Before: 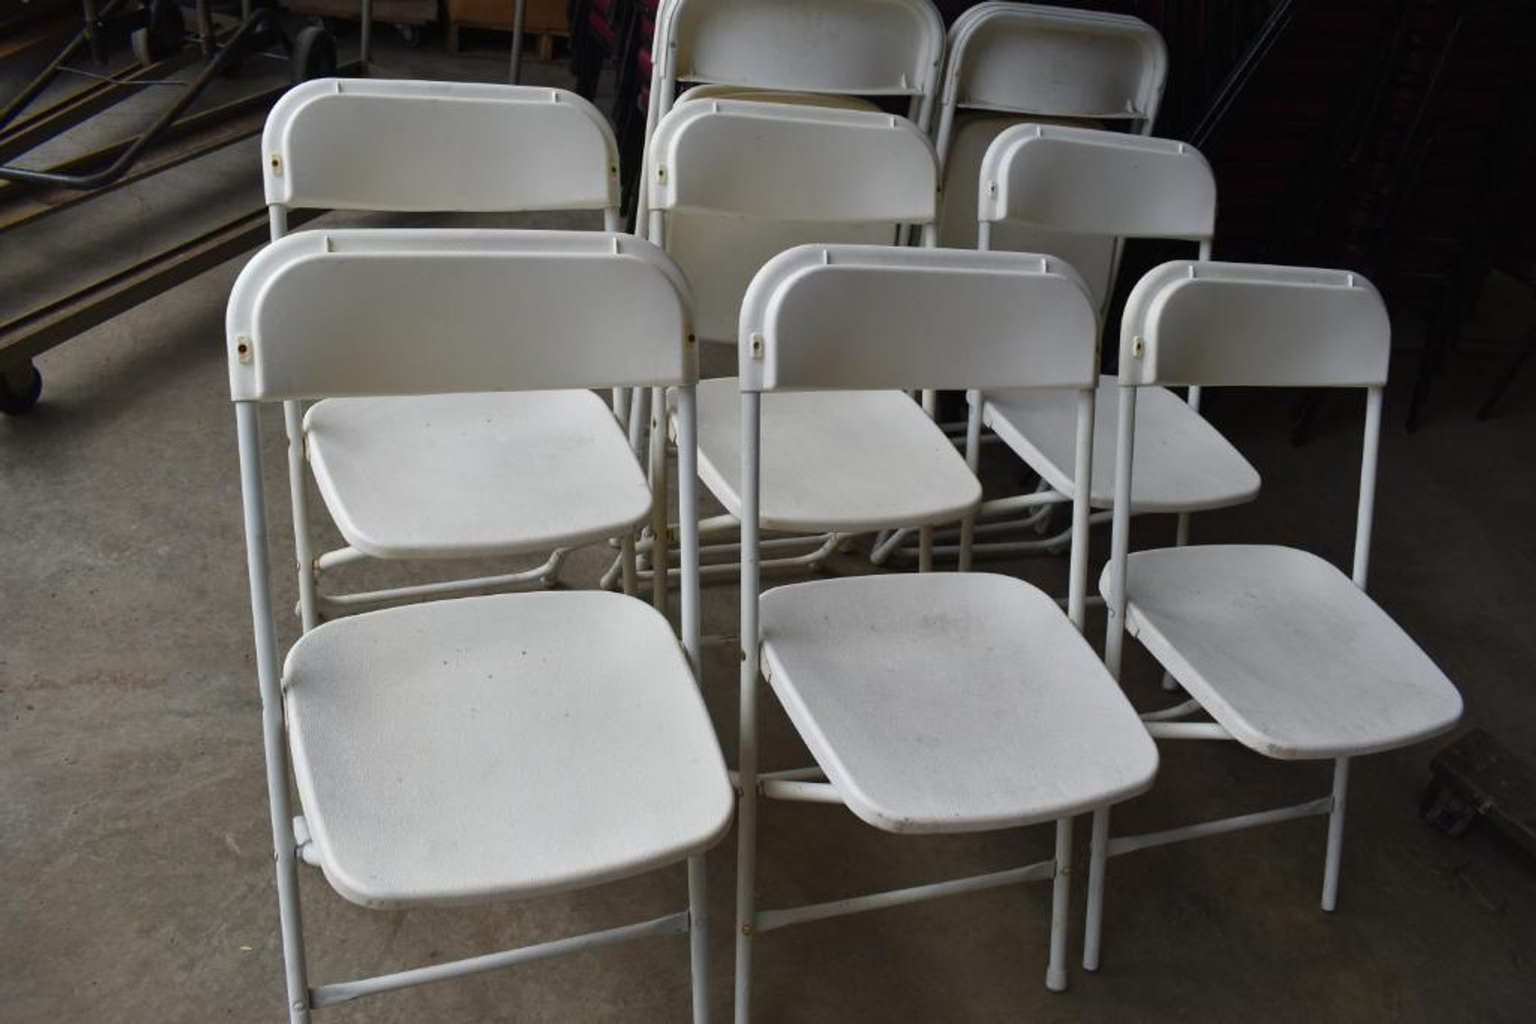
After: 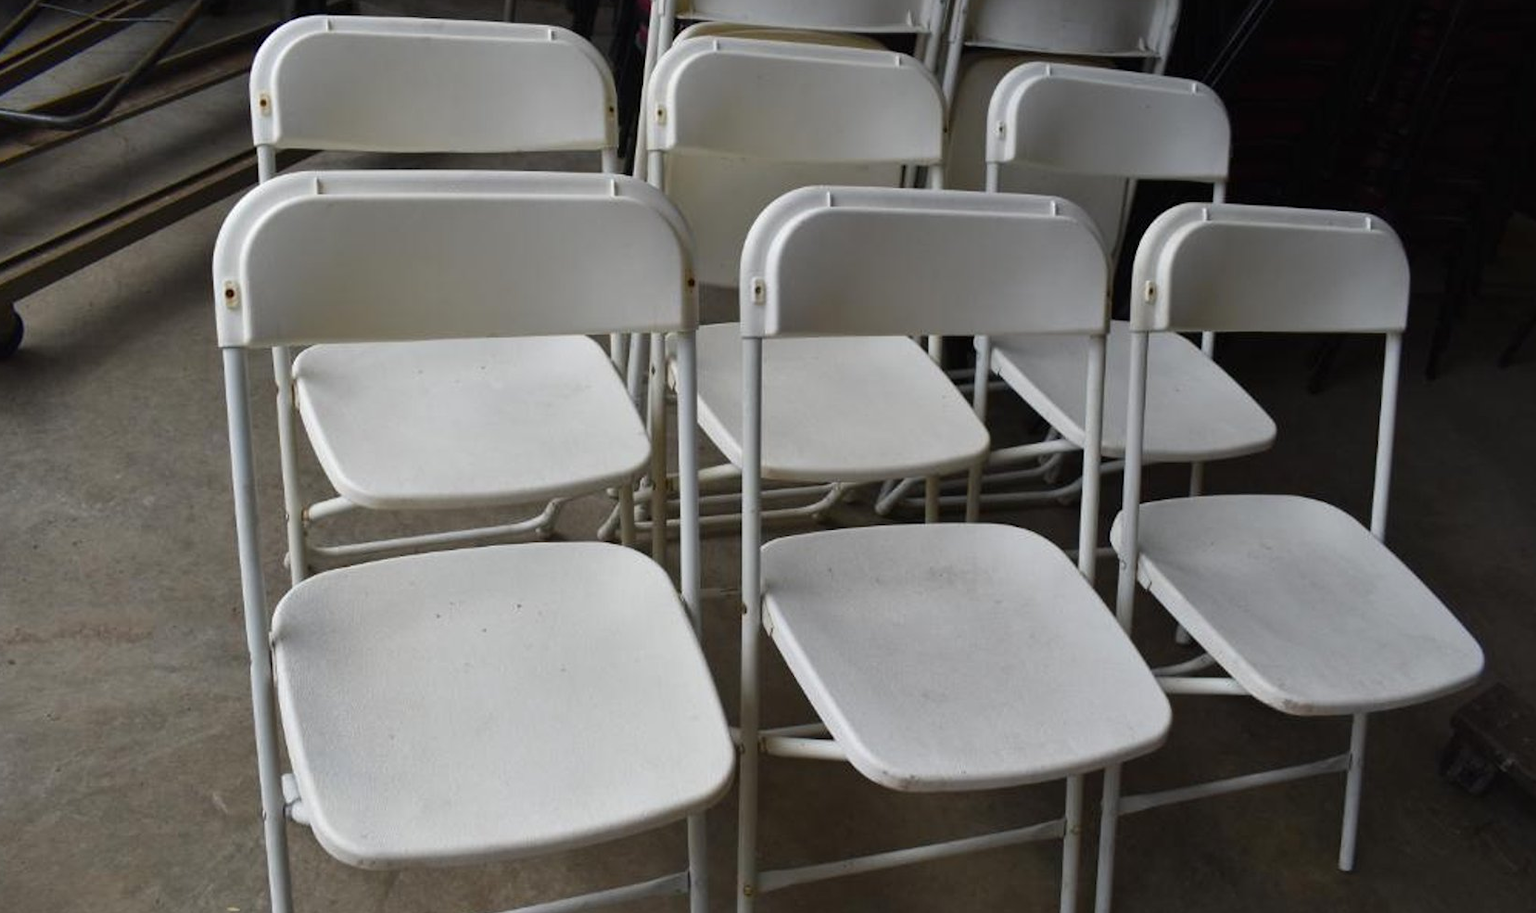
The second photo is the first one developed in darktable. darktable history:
crop: left 1.236%, top 6.192%, right 1.42%, bottom 6.999%
